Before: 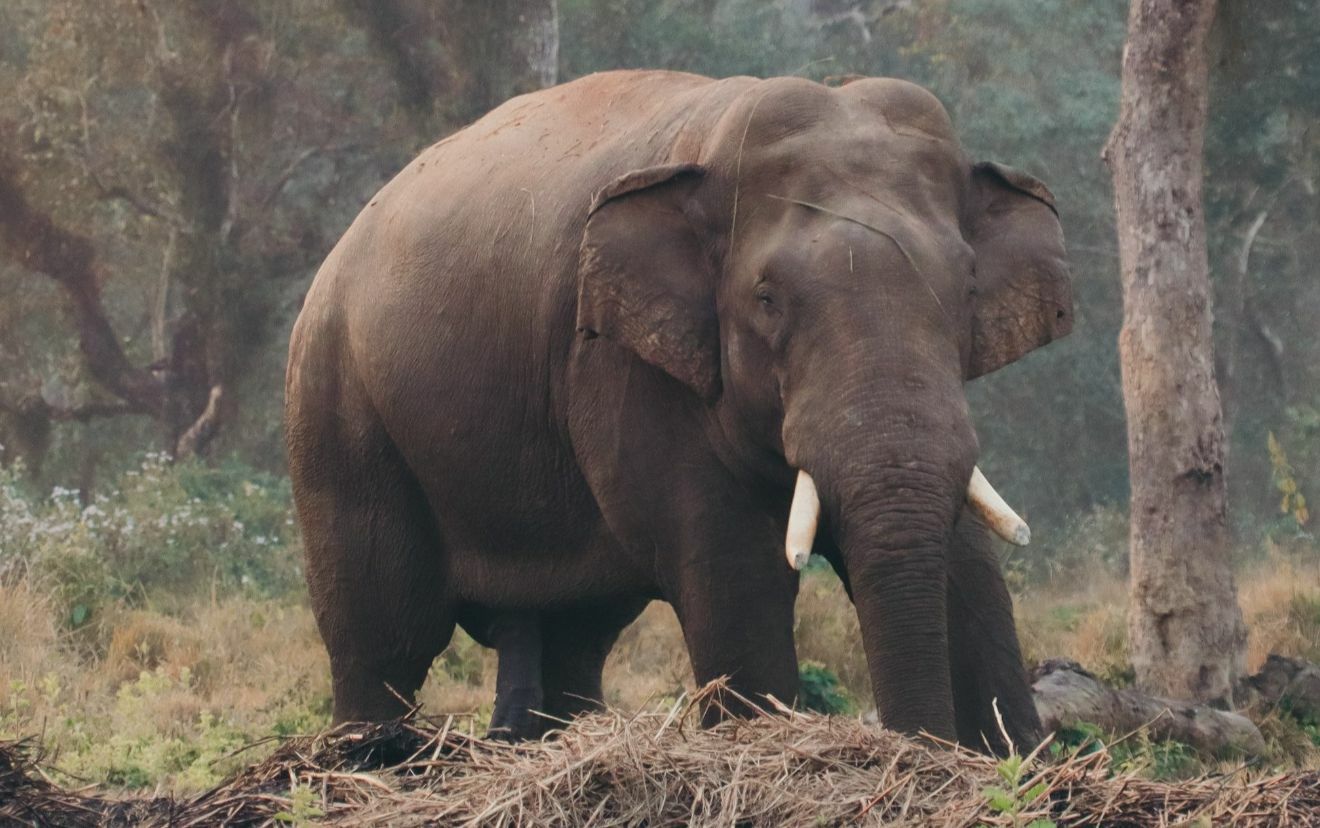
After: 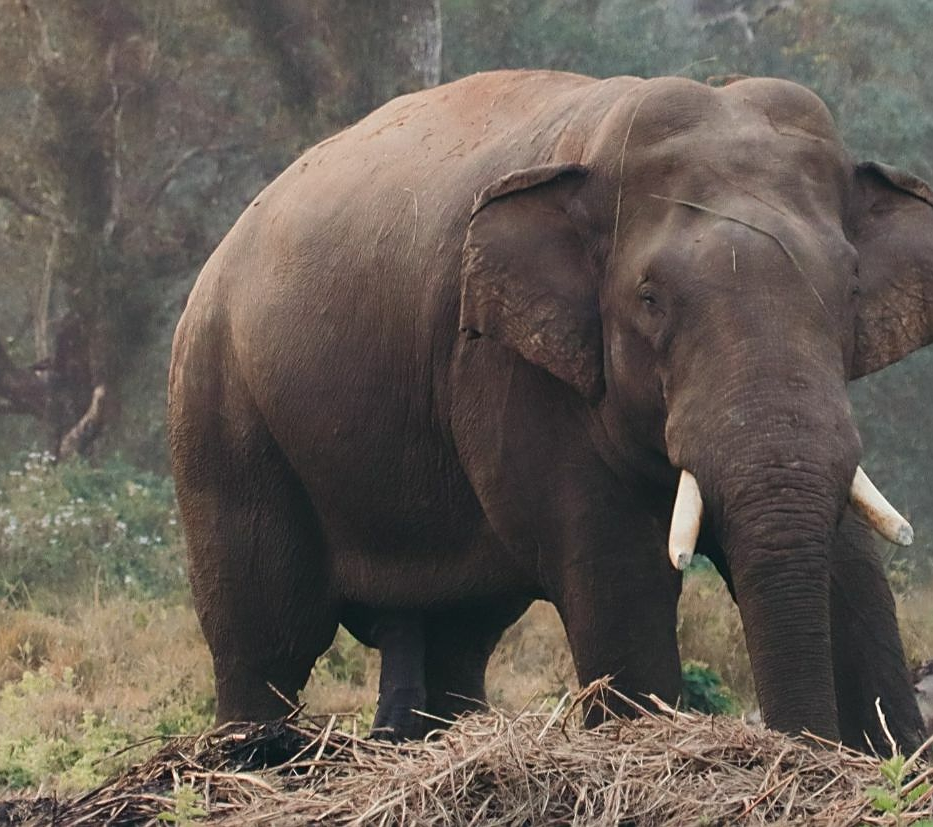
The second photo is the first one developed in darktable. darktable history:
sharpen: on, module defaults
crop and rotate: left 8.974%, right 20.282%
shadows and highlights: shadows -31.32, highlights 29.23
